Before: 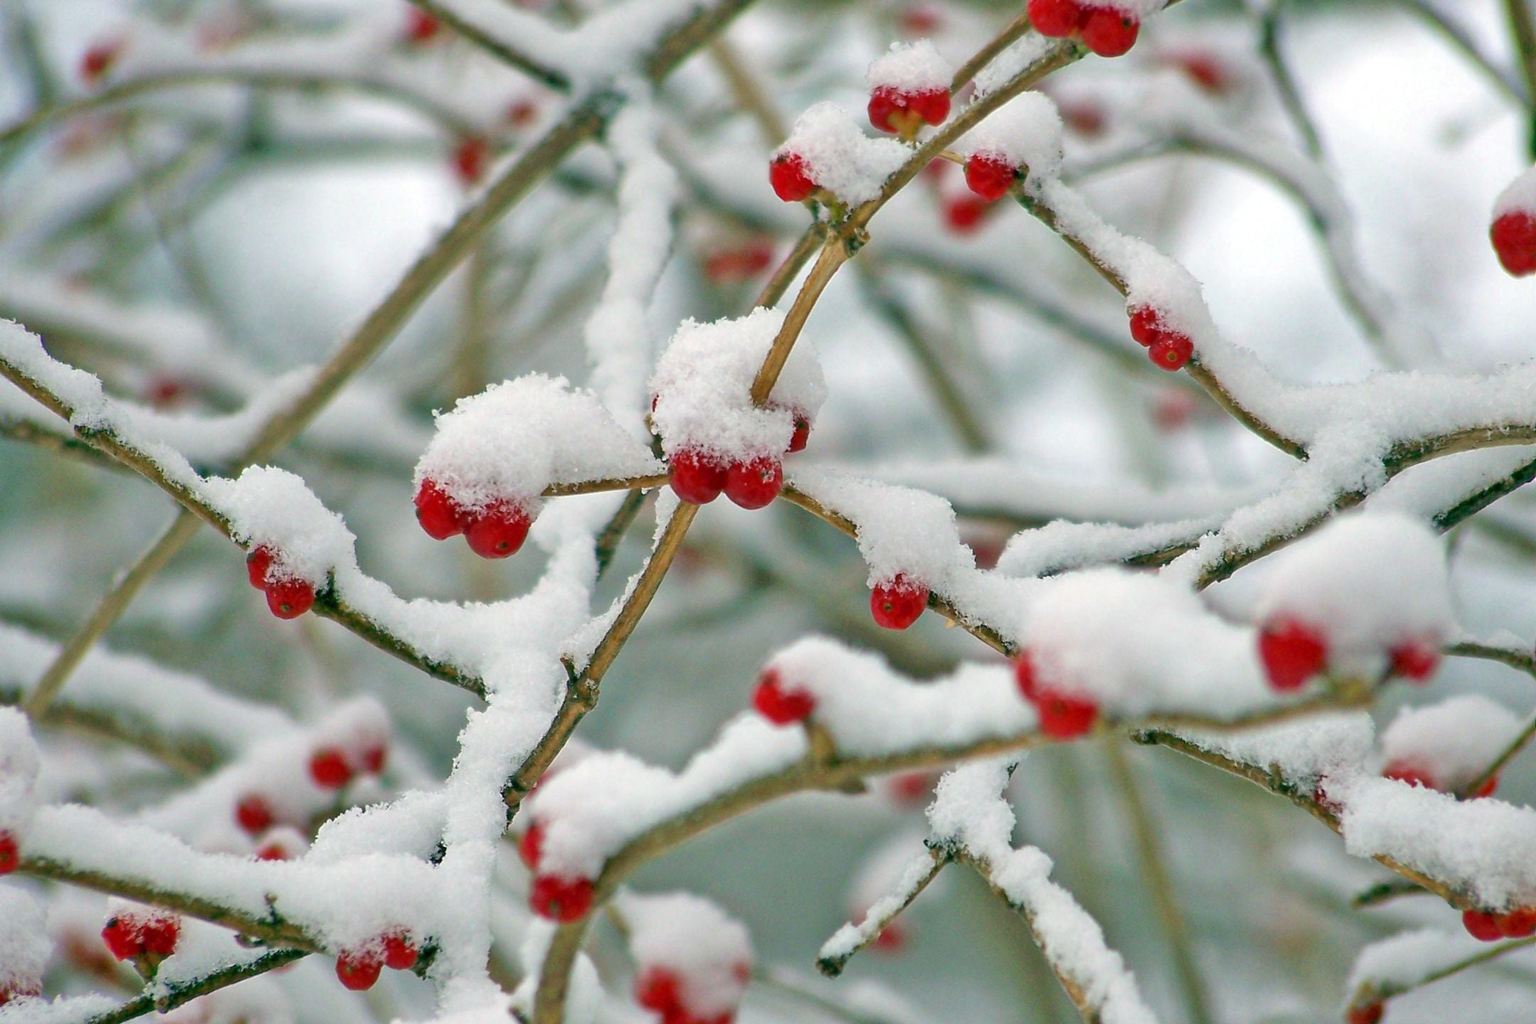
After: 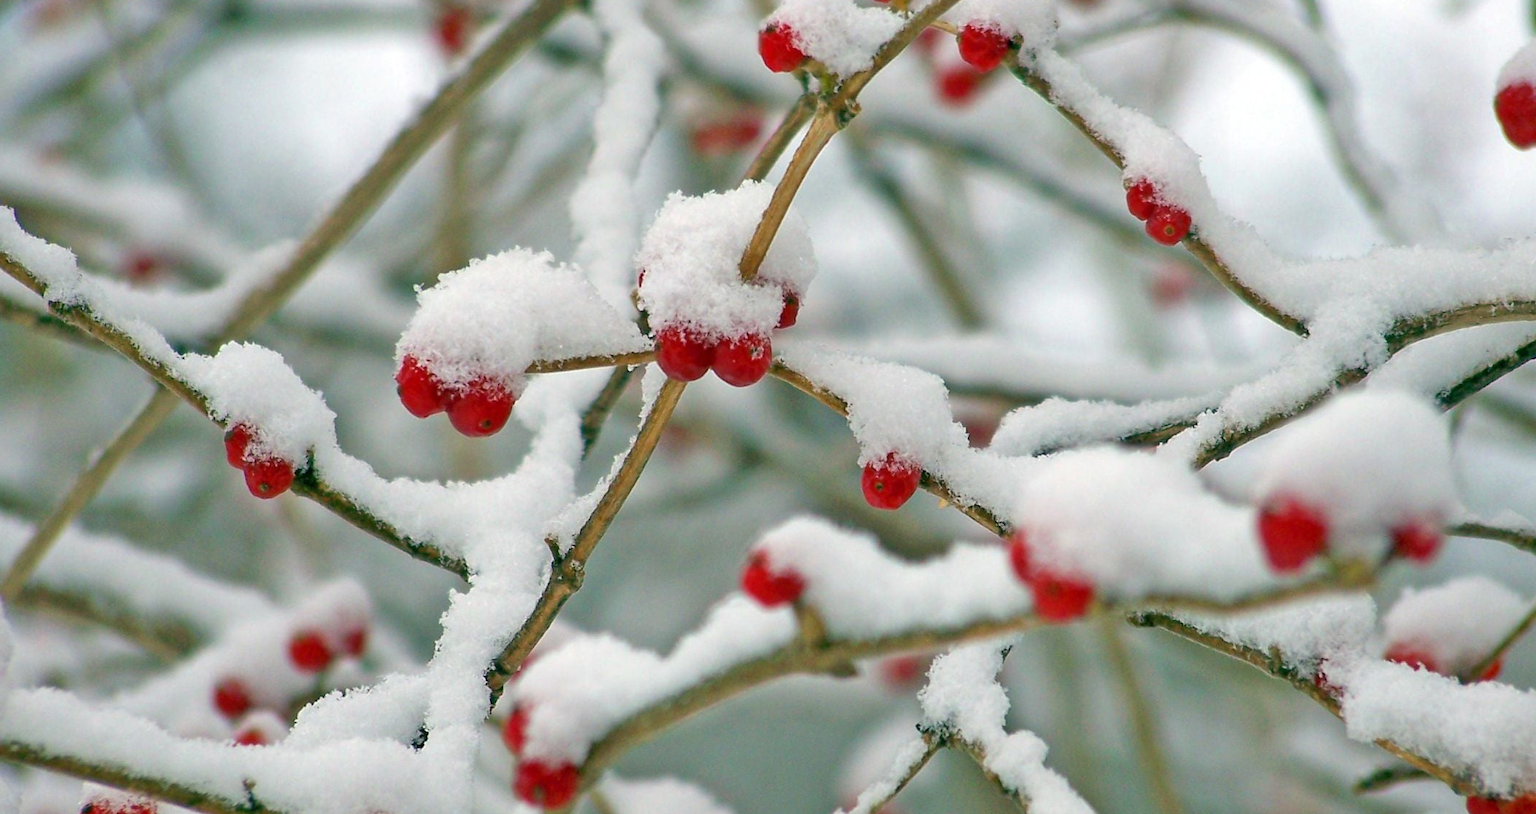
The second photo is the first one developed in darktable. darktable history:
exposure: compensate highlight preservation false
crop and rotate: left 1.814%, top 12.818%, right 0.25%, bottom 9.225%
